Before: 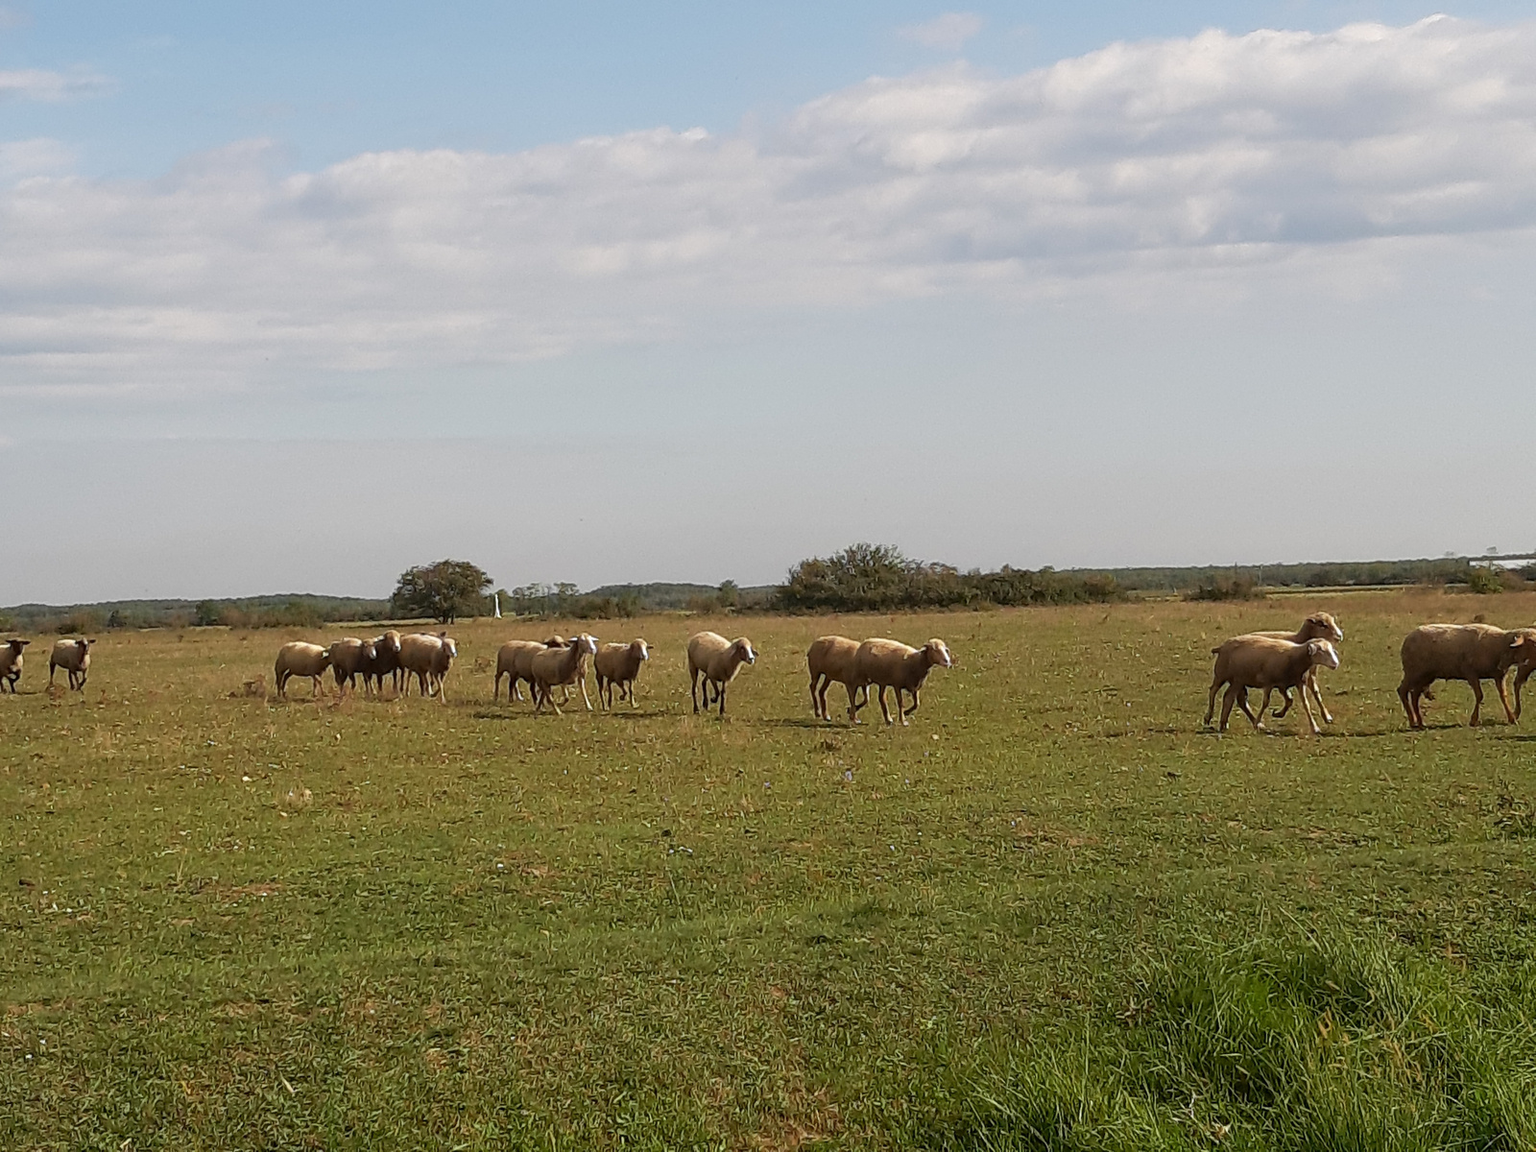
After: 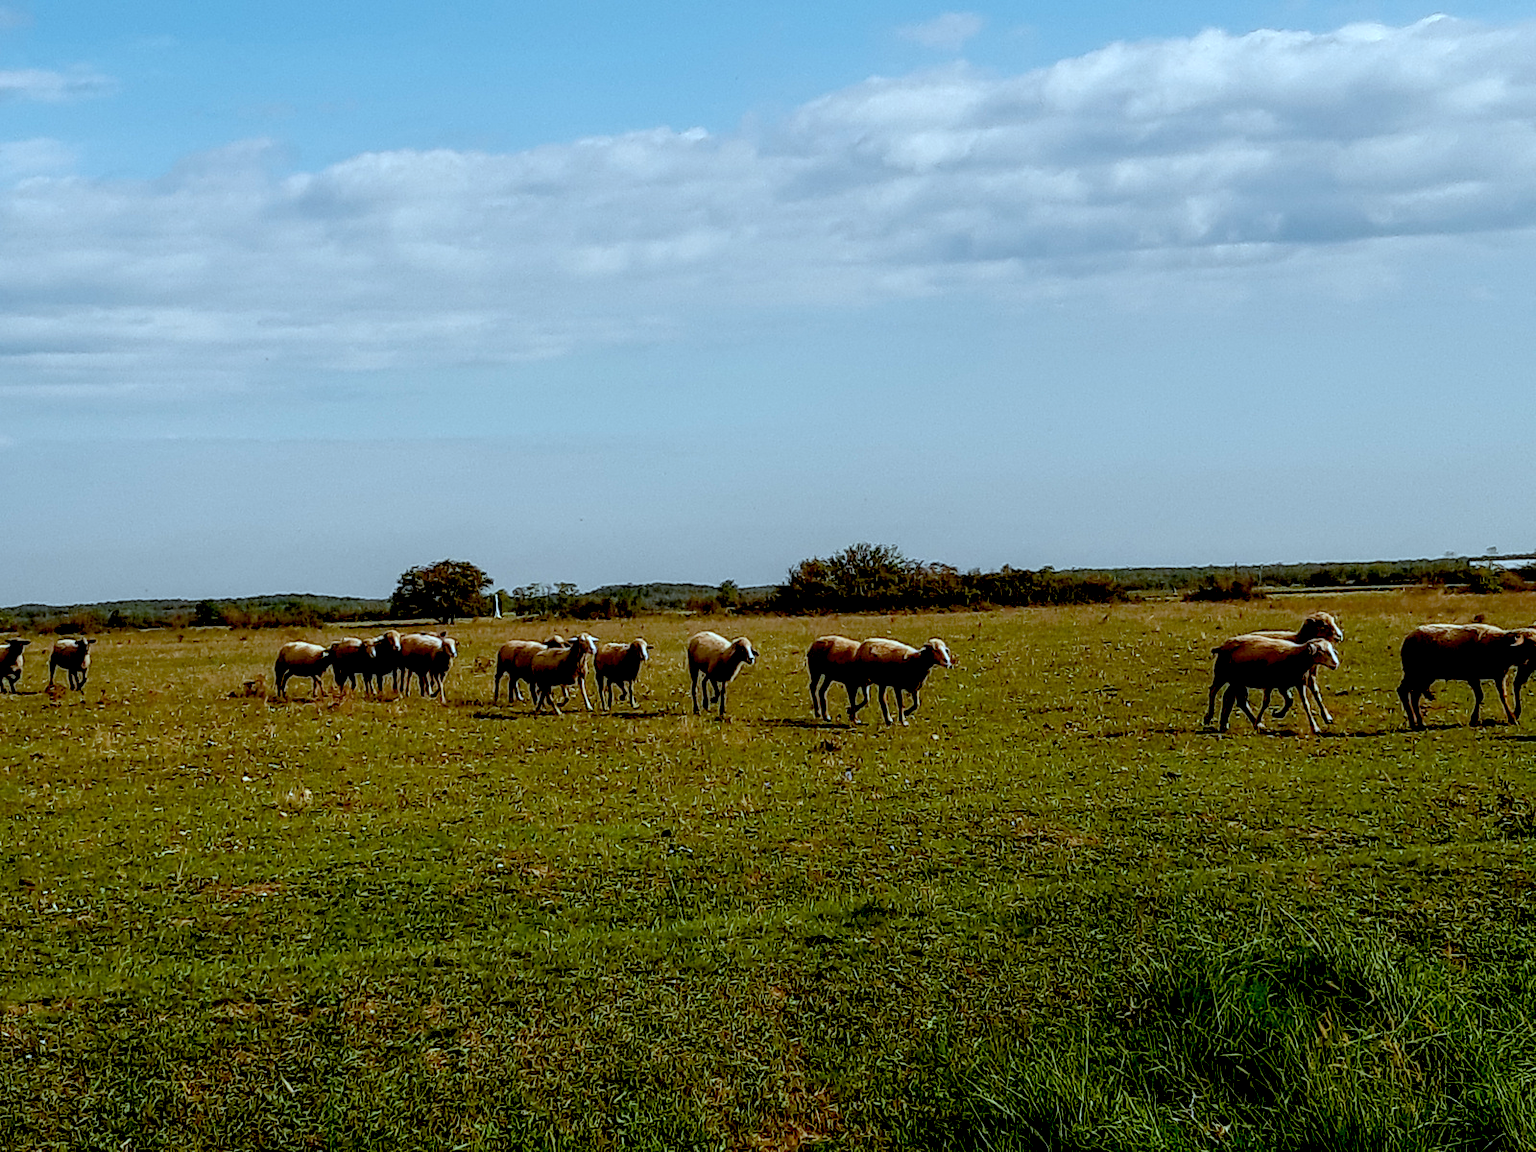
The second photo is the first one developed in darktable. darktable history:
local contrast: on, module defaults
exposure: black level correction 0.058, compensate exposure bias true, compensate highlight preservation false
color correction: highlights a* -10.63, highlights b* -19.68
